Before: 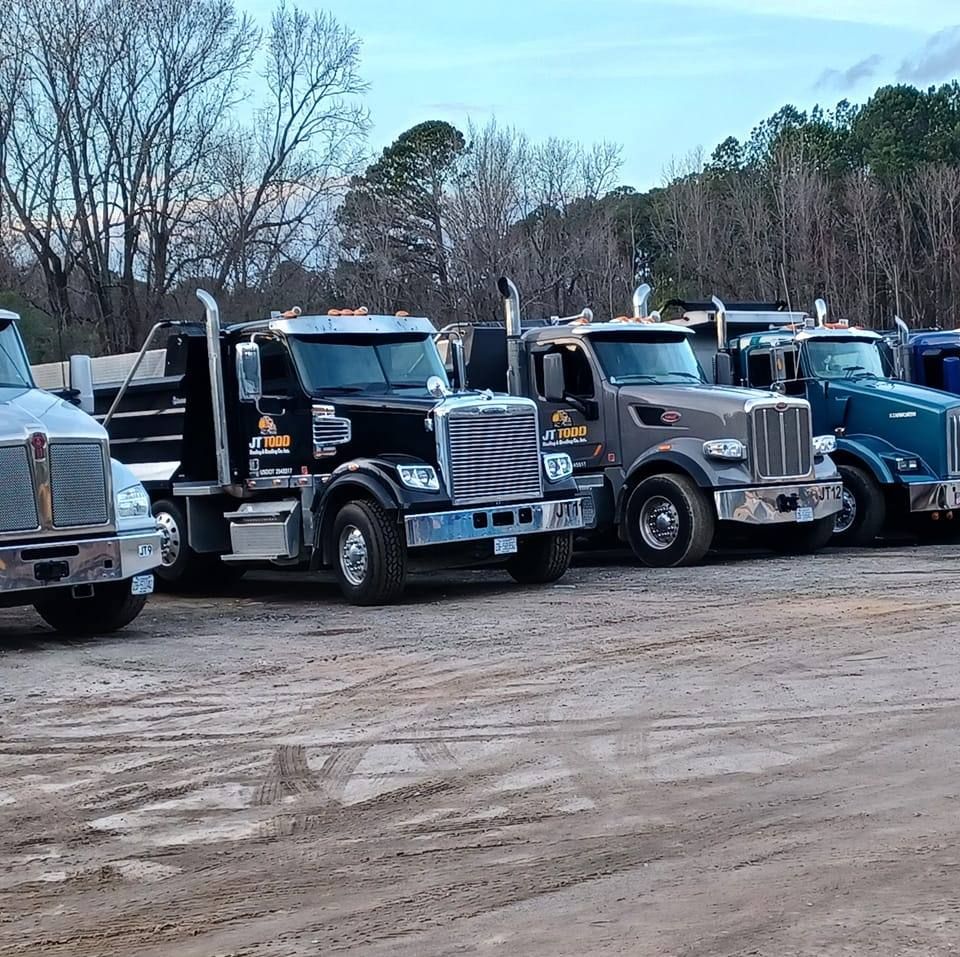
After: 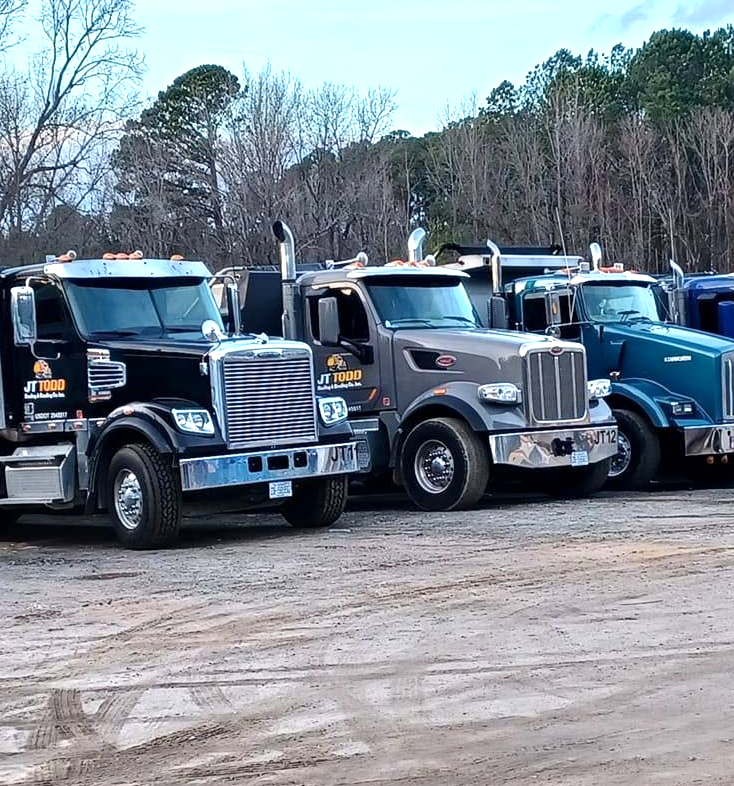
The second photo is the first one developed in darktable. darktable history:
exposure: black level correction 0.001, exposure 0.499 EV, compensate highlight preservation false
crop: left 23.518%, top 5.907%, bottom 11.858%
